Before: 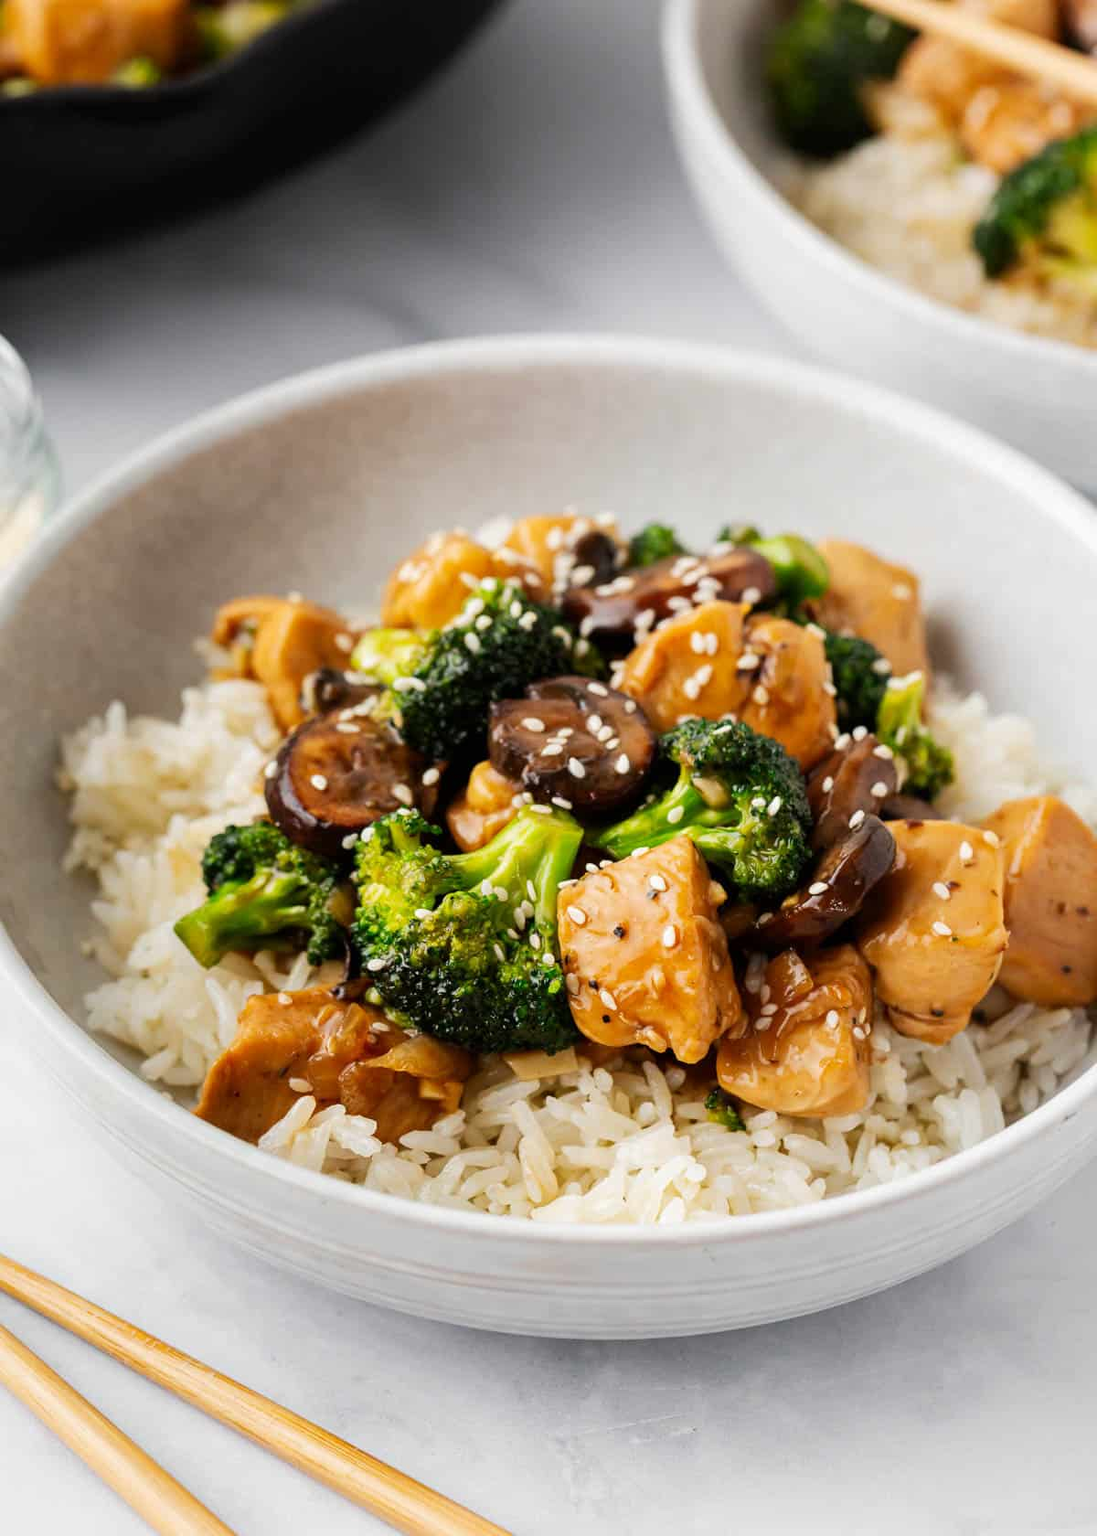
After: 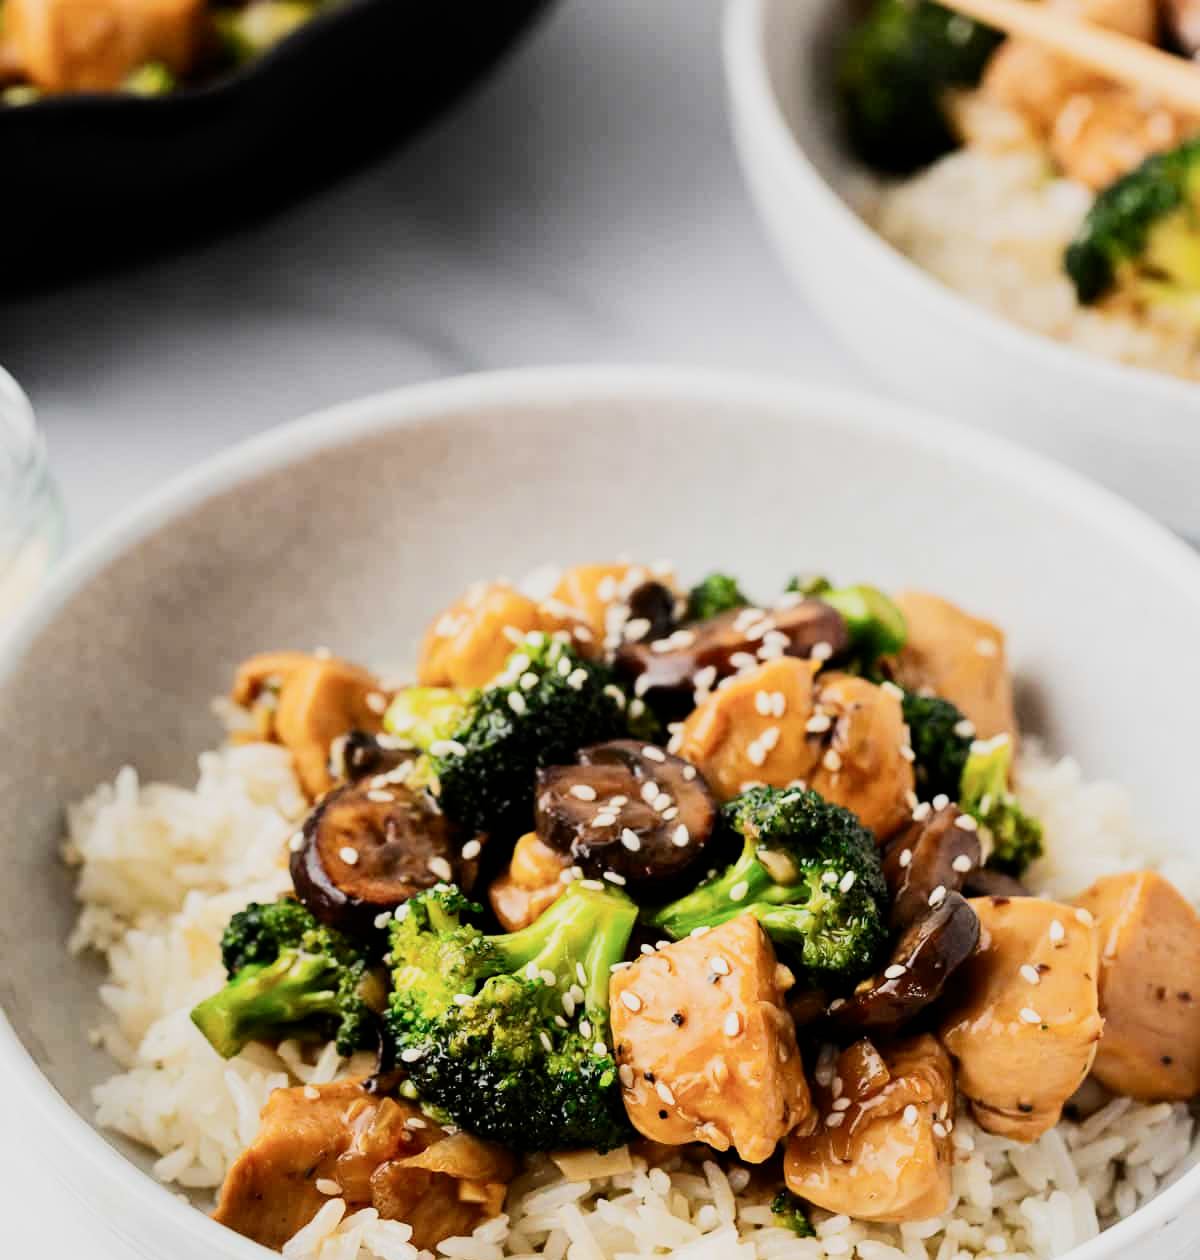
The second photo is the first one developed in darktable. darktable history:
filmic rgb: black relative exposure -7.65 EV, white relative exposure 4.56 EV, hardness 3.61
contrast brightness saturation: contrast 0.24, brightness 0.09
crop: bottom 24.988%
